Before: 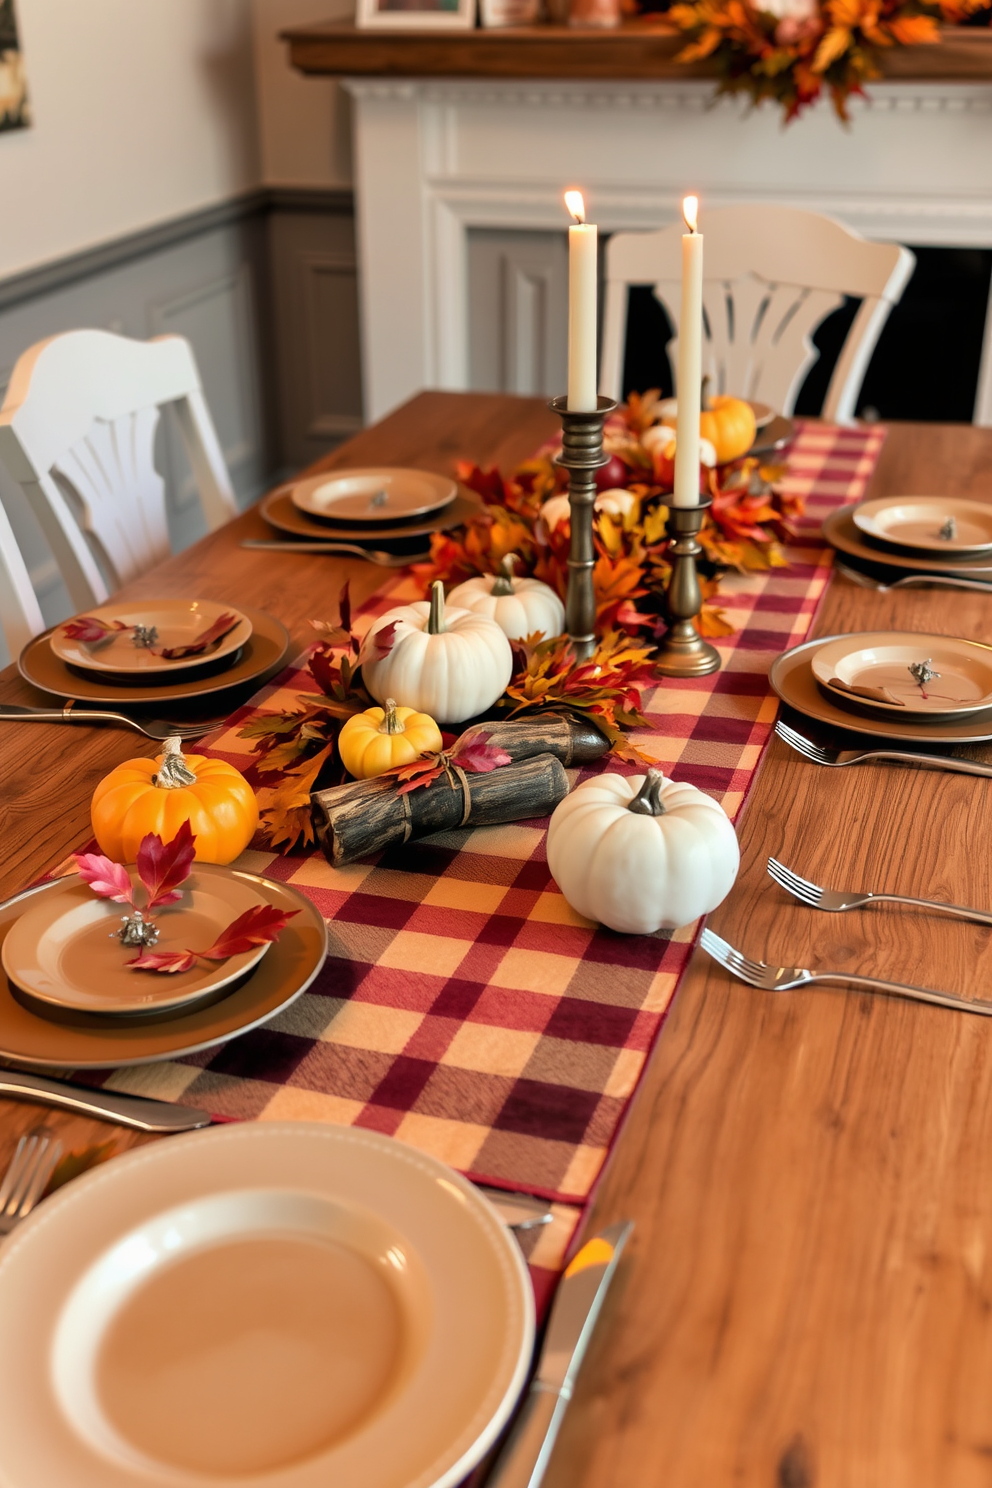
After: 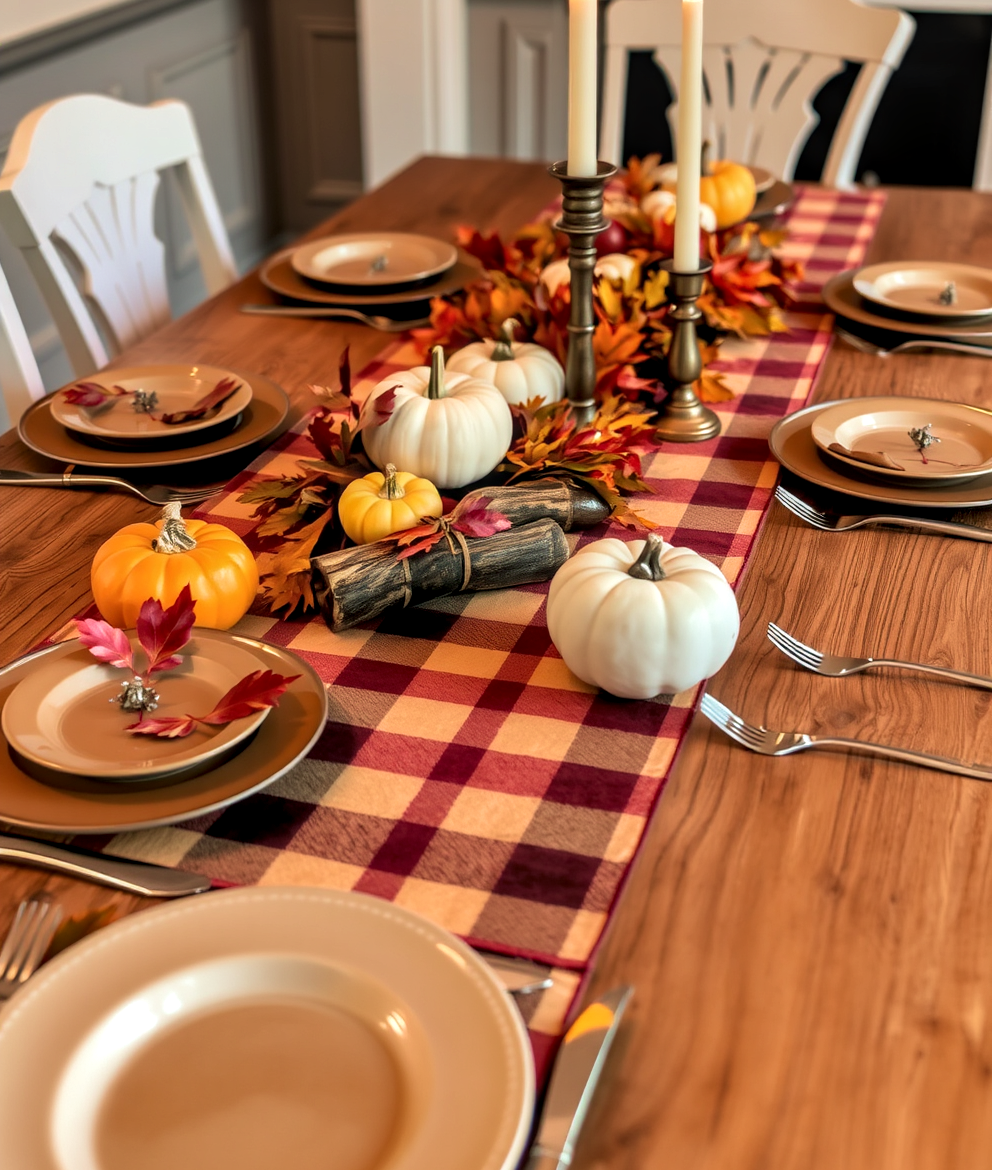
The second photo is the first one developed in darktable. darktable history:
local contrast: detail 130%
crop and rotate: top 15.86%, bottom 5.449%
shadows and highlights: low approximation 0.01, soften with gaussian
velvia: on, module defaults
